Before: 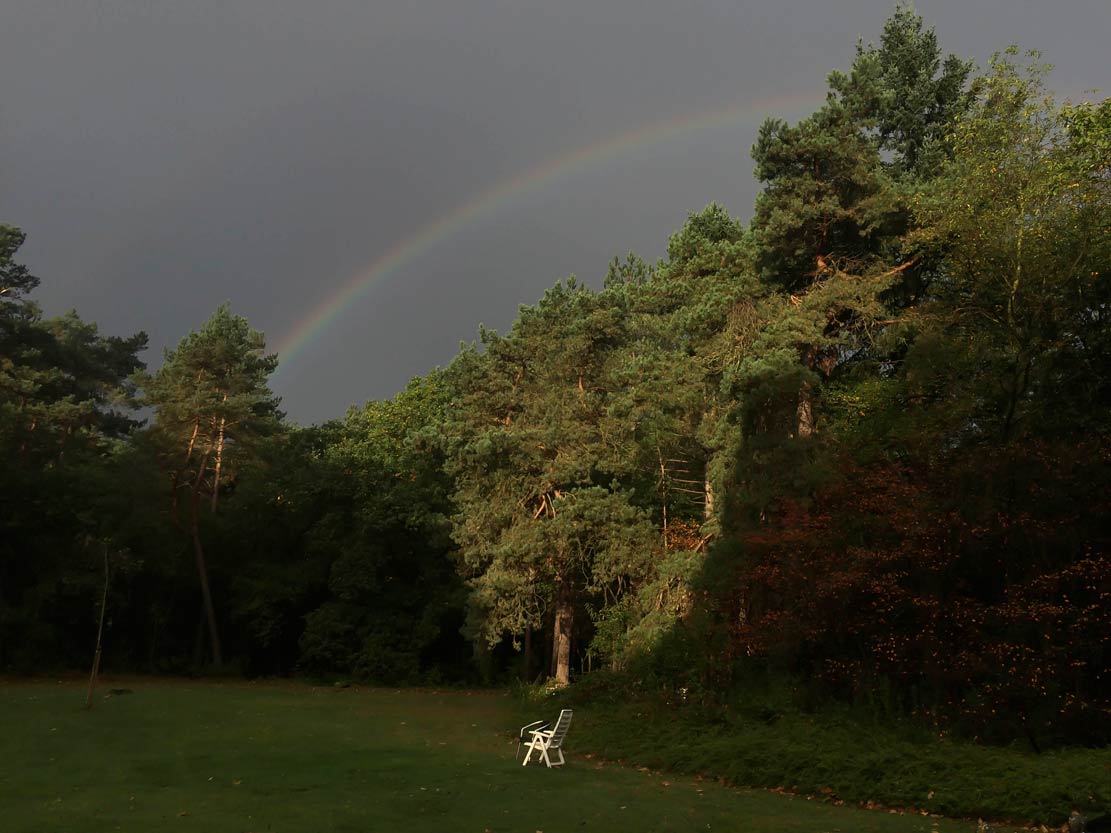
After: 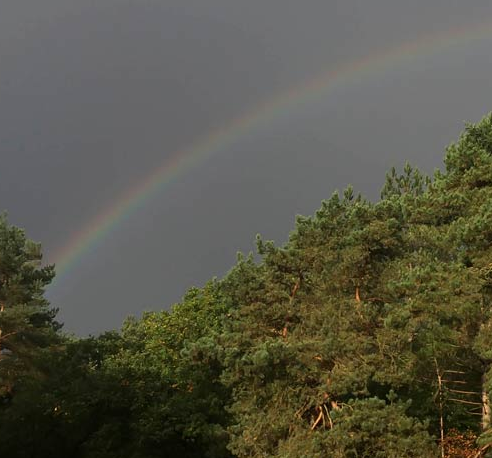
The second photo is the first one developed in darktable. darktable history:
crop: left 20.161%, top 10.776%, right 35.494%, bottom 34.203%
